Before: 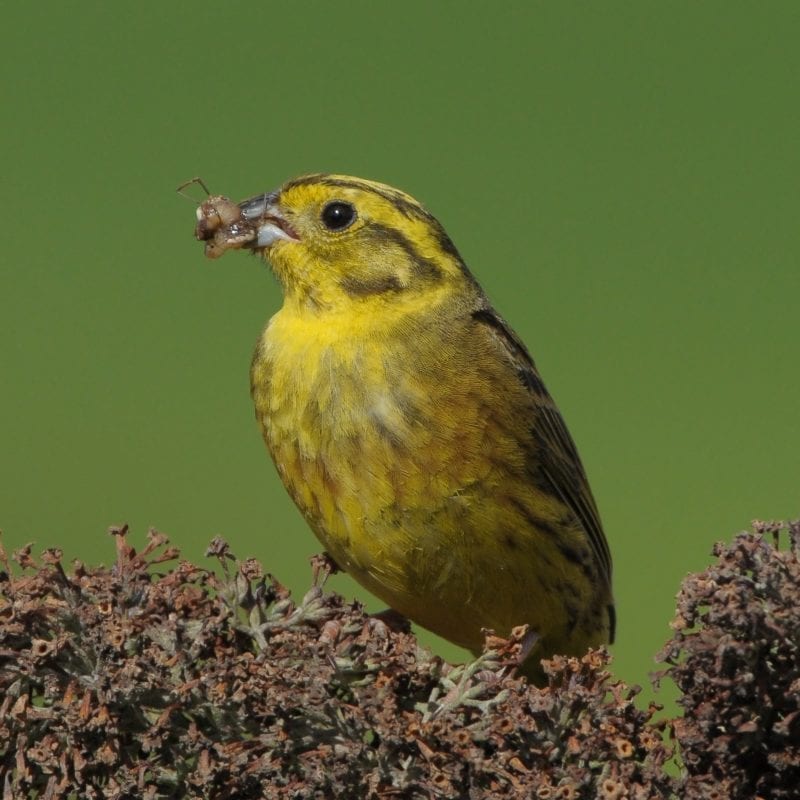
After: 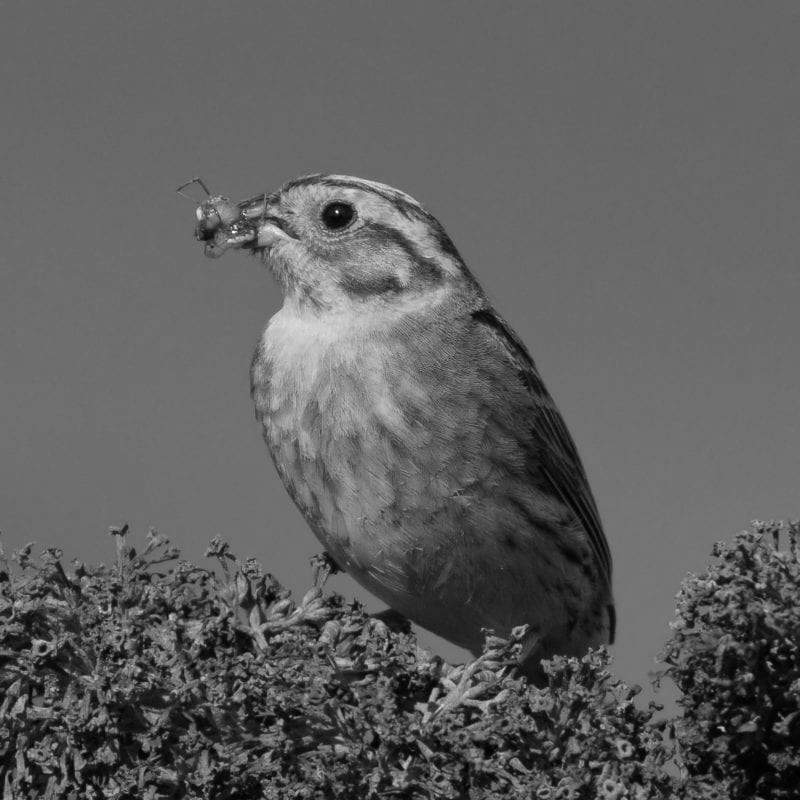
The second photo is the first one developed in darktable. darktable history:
monochrome: on, module defaults
color balance: lift [1, 1.001, 0.999, 1.001], gamma [1, 1.004, 1.007, 0.993], gain [1, 0.991, 0.987, 1.013], contrast 10%, output saturation 120%
